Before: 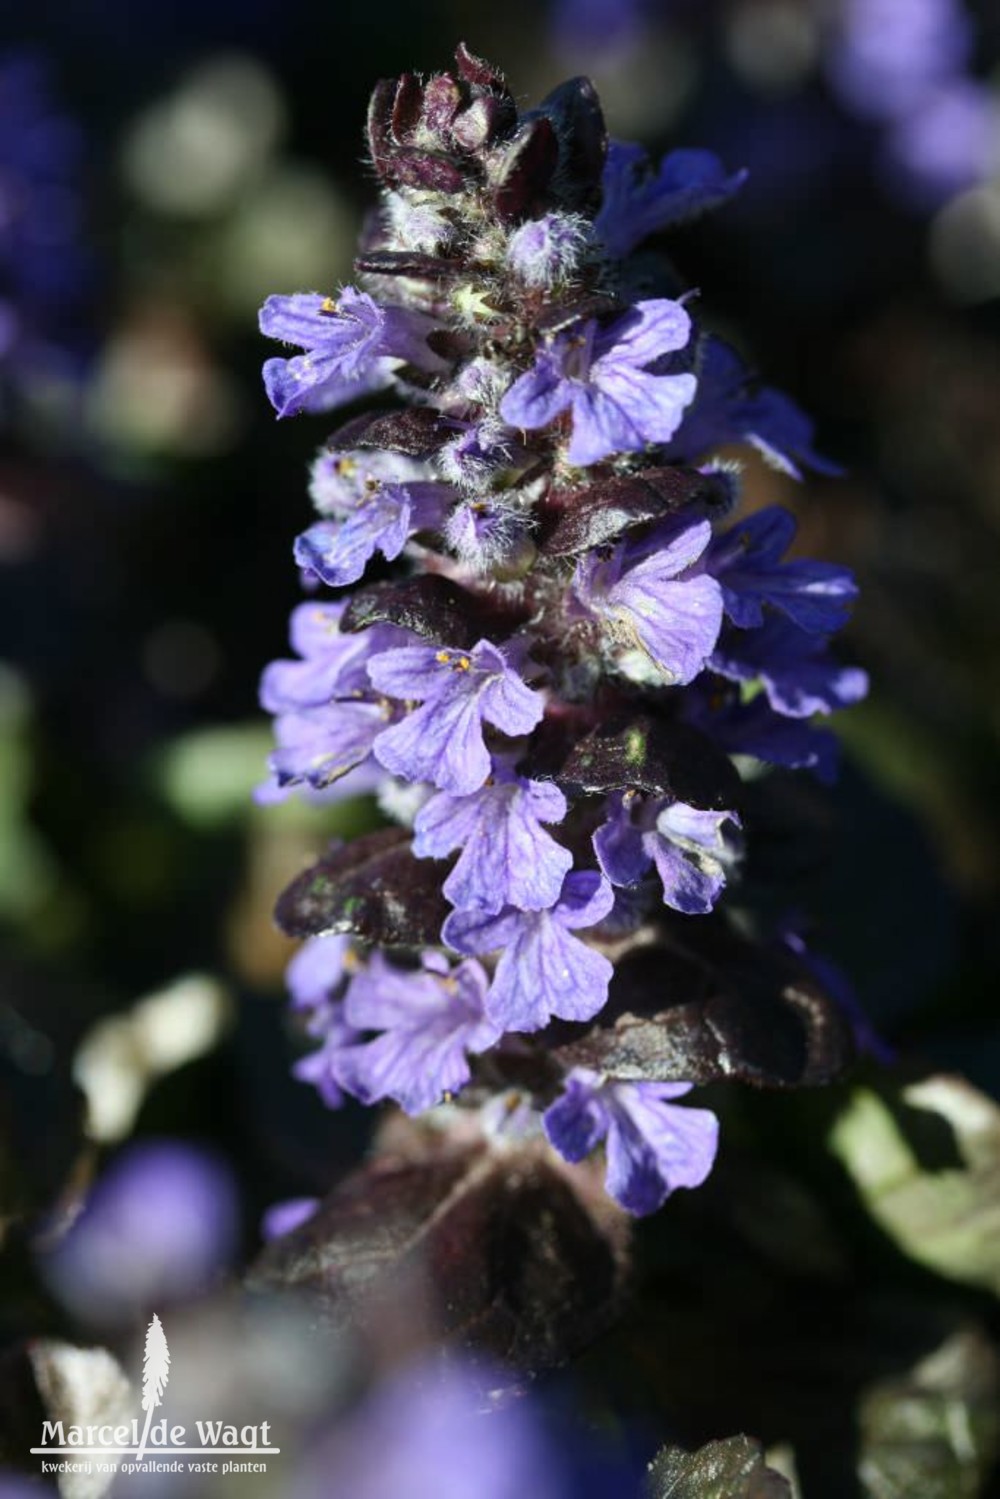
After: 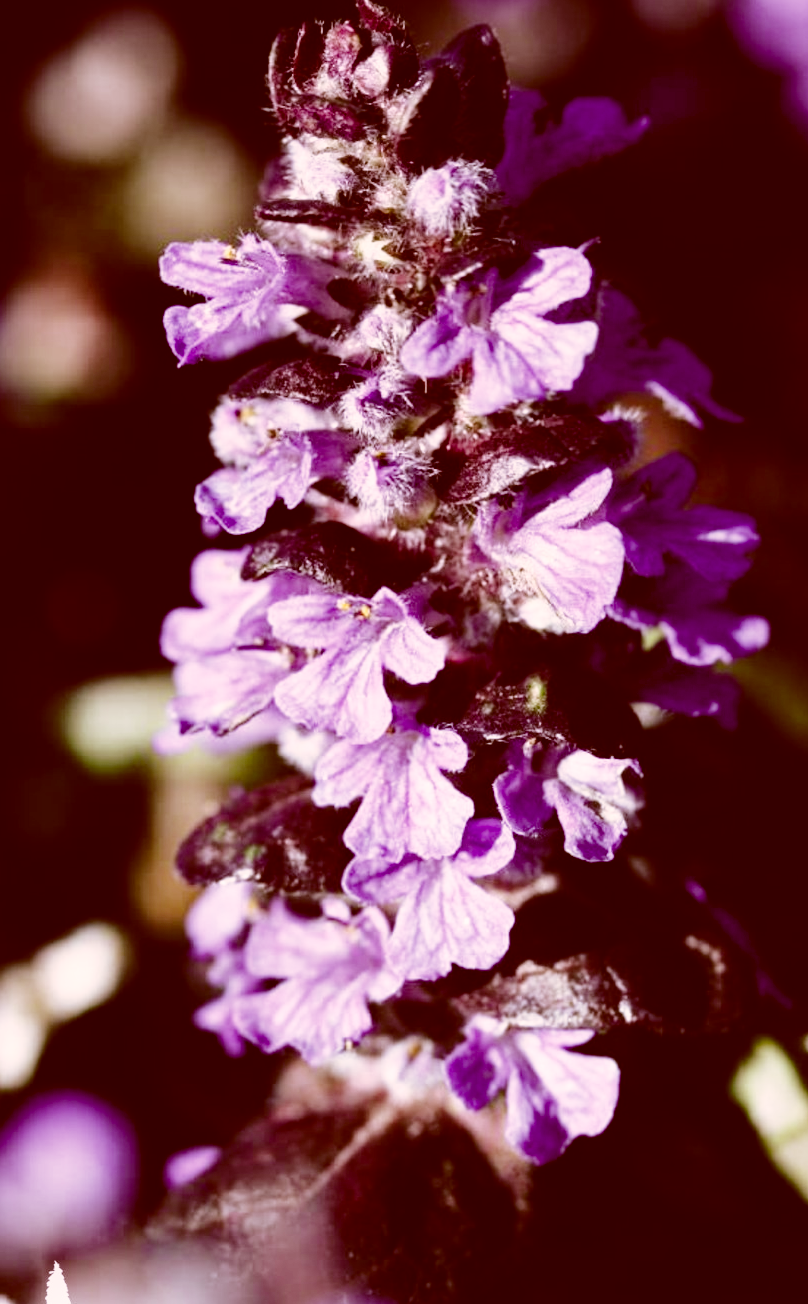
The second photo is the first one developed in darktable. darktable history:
crop: left 9.929%, top 3.475%, right 9.188%, bottom 9.529%
color correction: highlights a* 9.03, highlights b* 8.71, shadows a* 40, shadows b* 40, saturation 0.8
base curve: curves: ch0 [(0, 0) (0.036, 0.037) (0.121, 0.228) (0.46, 0.76) (0.859, 0.983) (1, 1)], preserve colors none
white balance: red 0.871, blue 1.249
local contrast: mode bilateral grid, contrast 20, coarseness 50, detail 102%, midtone range 0.2
graduated density: density 0.38 EV, hardness 21%, rotation -6.11°, saturation 32%
